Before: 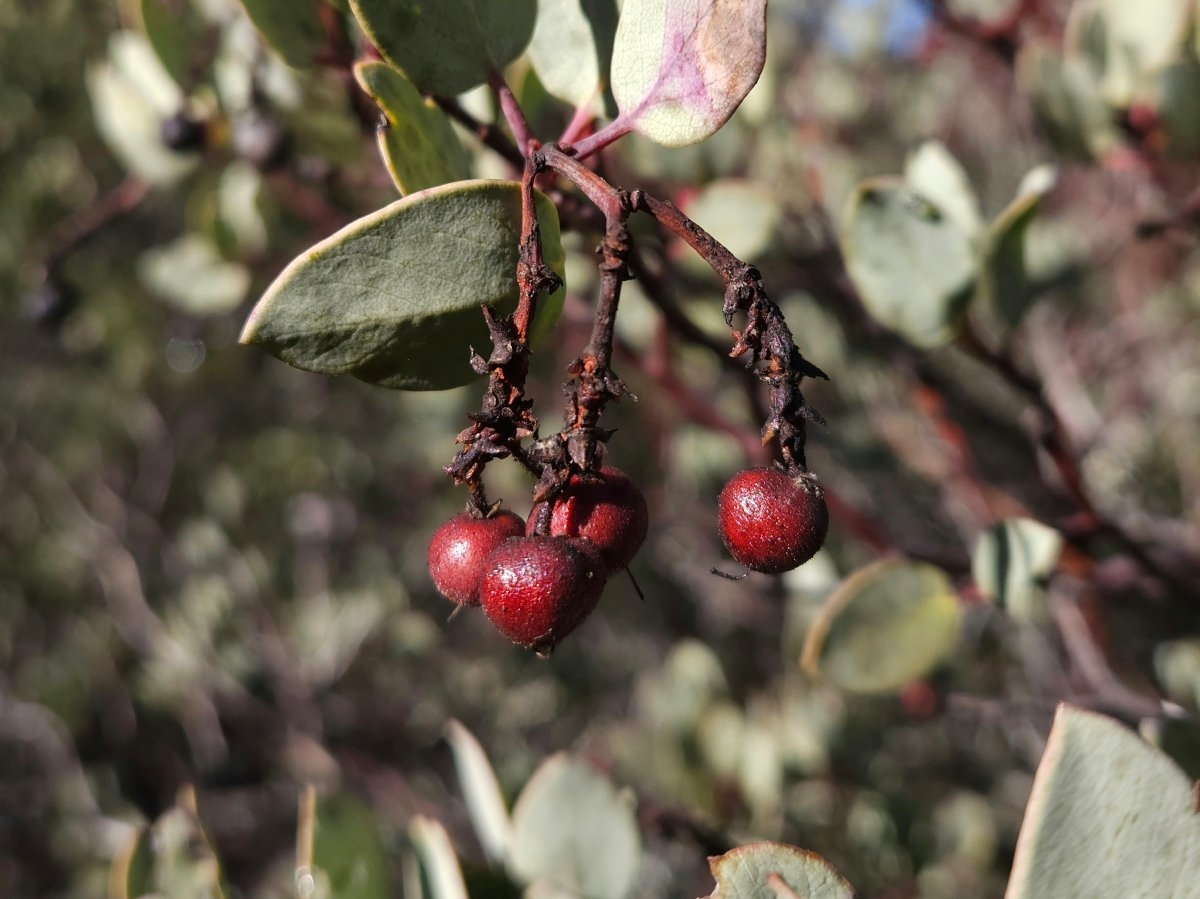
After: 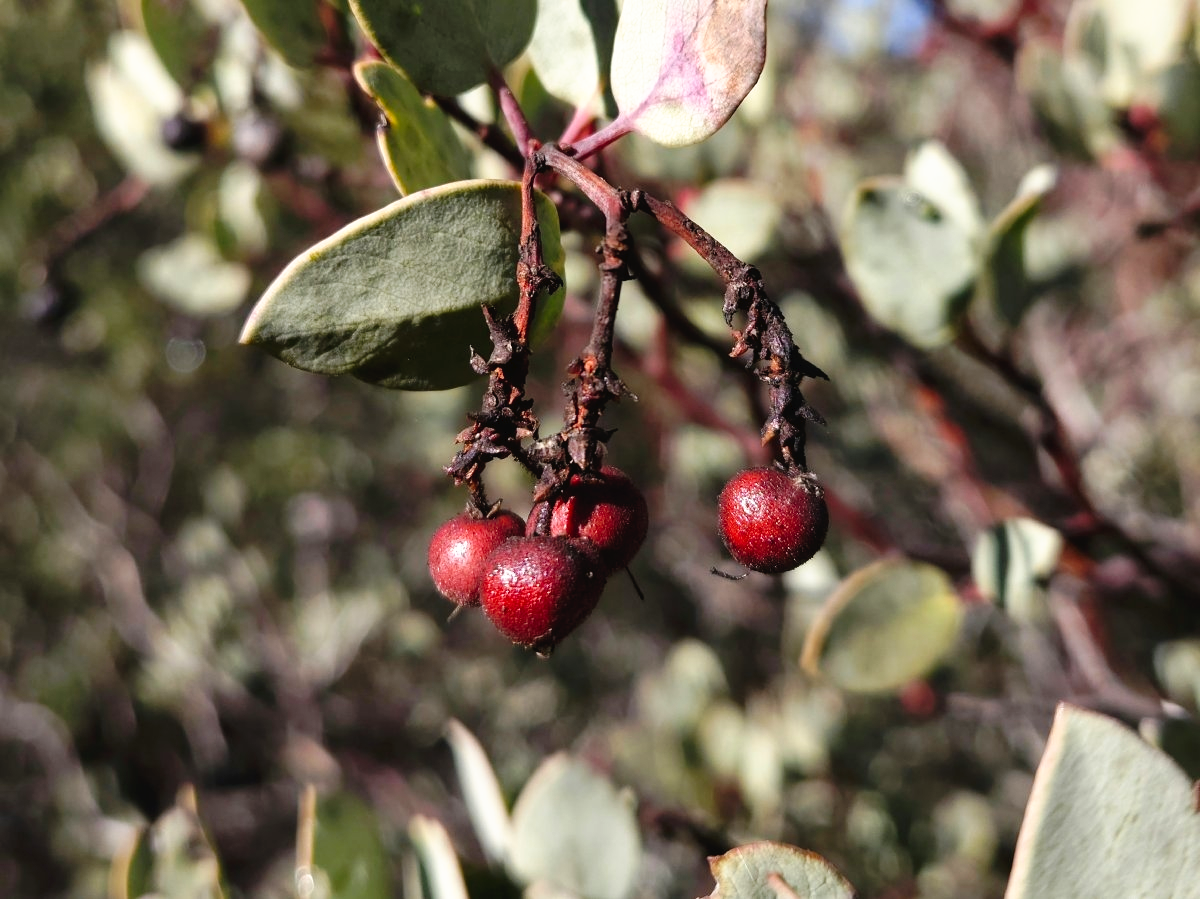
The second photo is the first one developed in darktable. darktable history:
tone curve: curves: ch0 [(0, 0) (0.003, 0.025) (0.011, 0.025) (0.025, 0.029) (0.044, 0.035) (0.069, 0.053) (0.1, 0.083) (0.136, 0.118) (0.177, 0.163) (0.224, 0.22) (0.277, 0.295) (0.335, 0.371) (0.399, 0.444) (0.468, 0.524) (0.543, 0.618) (0.623, 0.702) (0.709, 0.79) (0.801, 0.89) (0.898, 0.973) (1, 1)], preserve colors none
